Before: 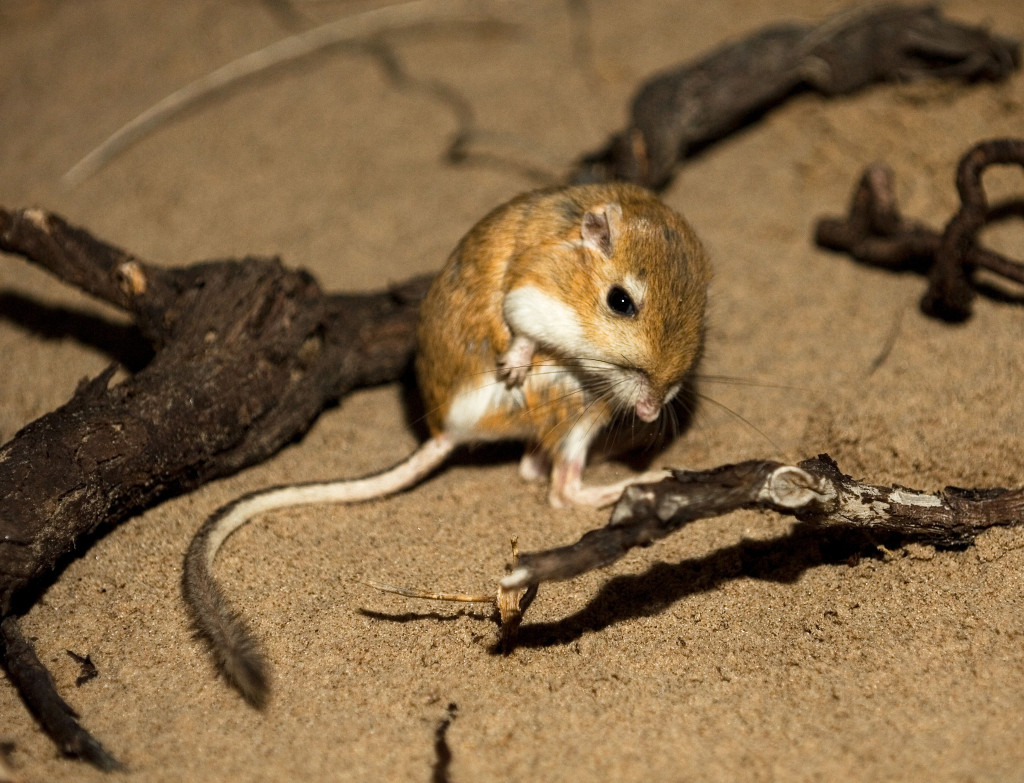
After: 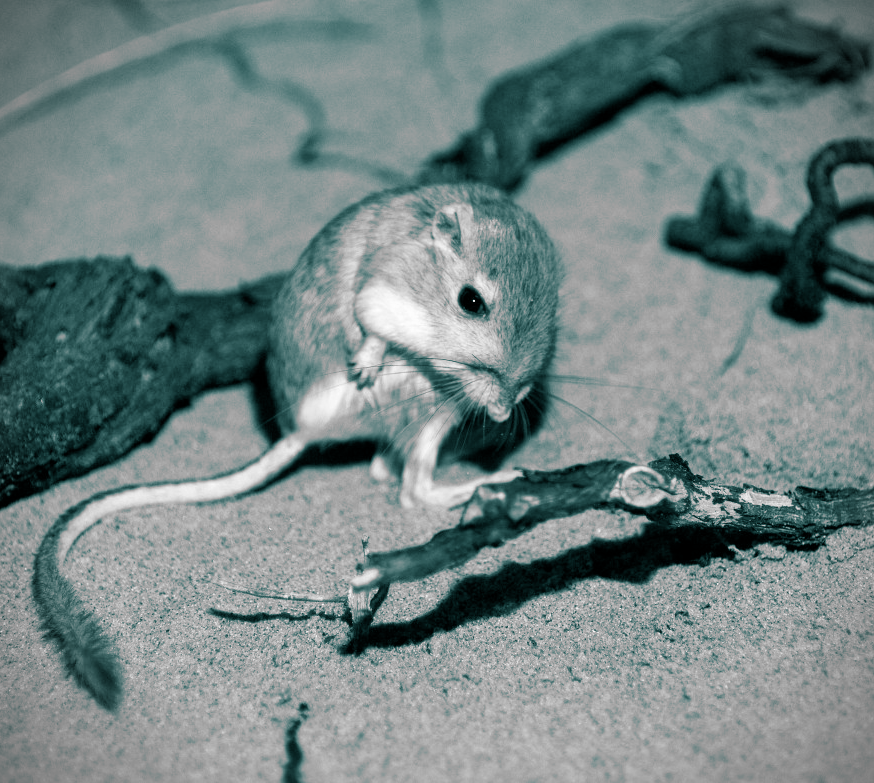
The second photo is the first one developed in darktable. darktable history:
tone curve: curves: ch0 [(0, 0) (0.004, 0.001) (0.133, 0.112) (0.325, 0.362) (0.832, 0.893) (1, 1)], color space Lab, linked channels, preserve colors none
color balance rgb: perceptual saturation grading › global saturation -1%
monochrome: on, module defaults
crop and rotate: left 14.584%
vignetting: fall-off start 91.19%
shadows and highlights: on, module defaults
white balance: red 1.127, blue 0.943
split-toning: shadows › hue 183.6°, shadows › saturation 0.52, highlights › hue 0°, highlights › saturation 0
